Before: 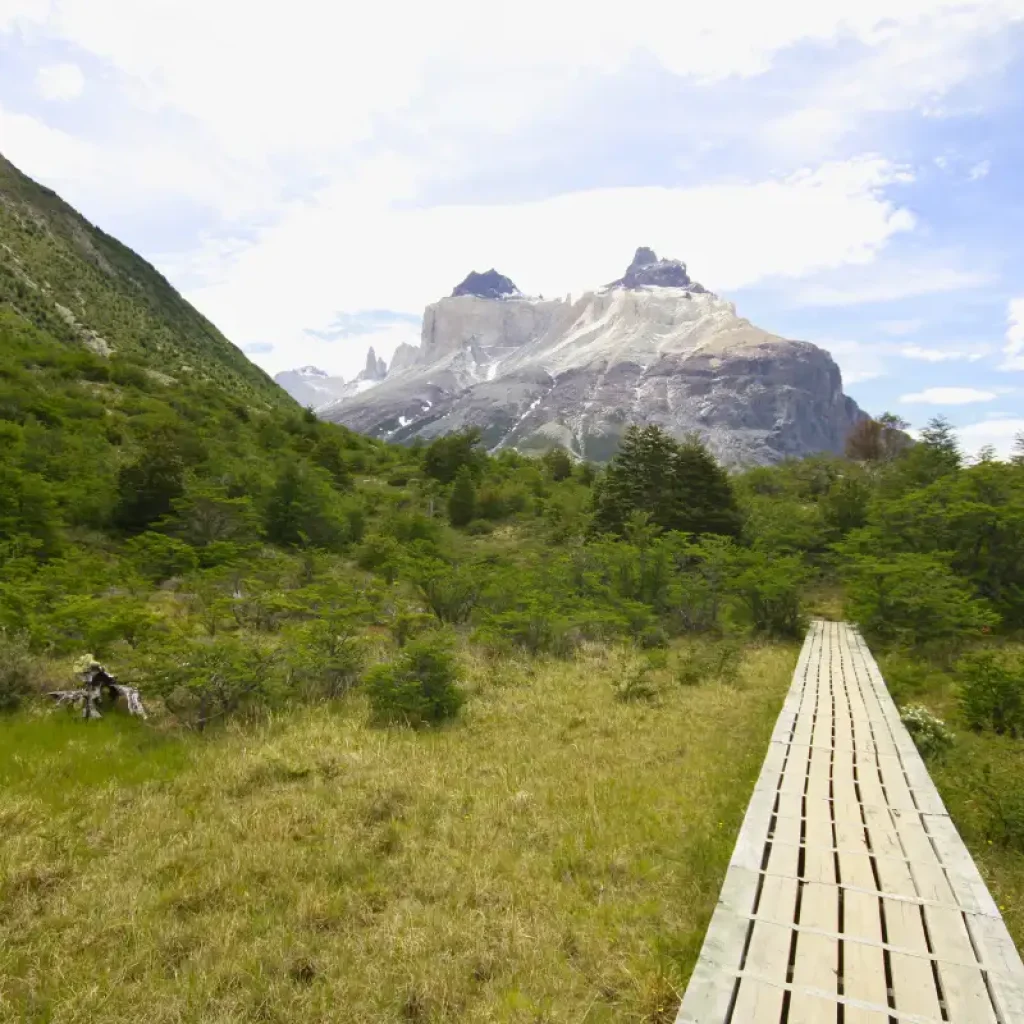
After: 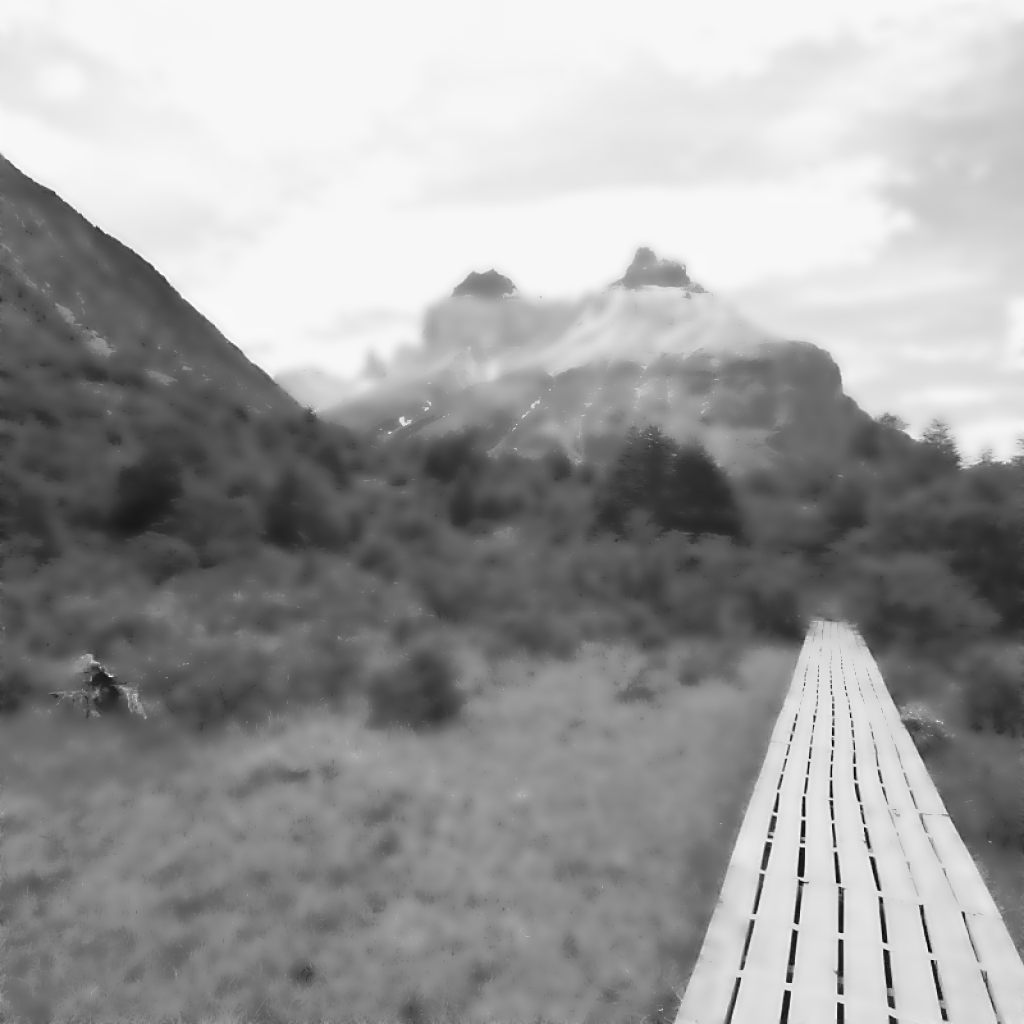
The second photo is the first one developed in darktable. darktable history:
monochrome: on, module defaults
sharpen: on, module defaults
lowpass: radius 4, soften with bilateral filter, unbound 0
